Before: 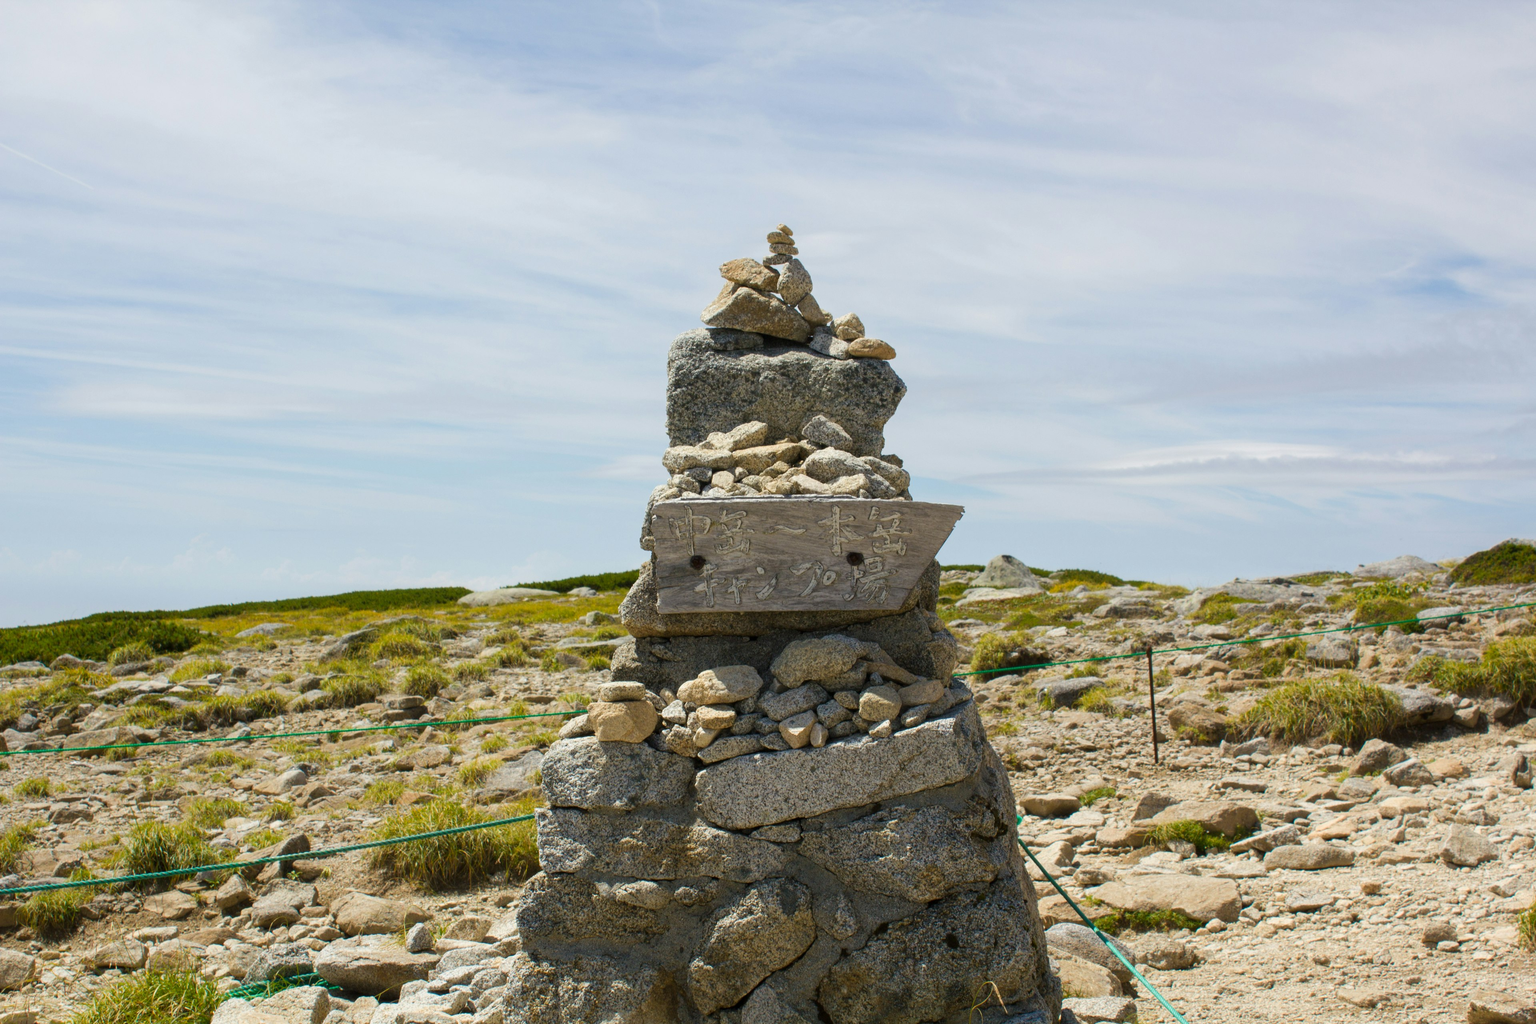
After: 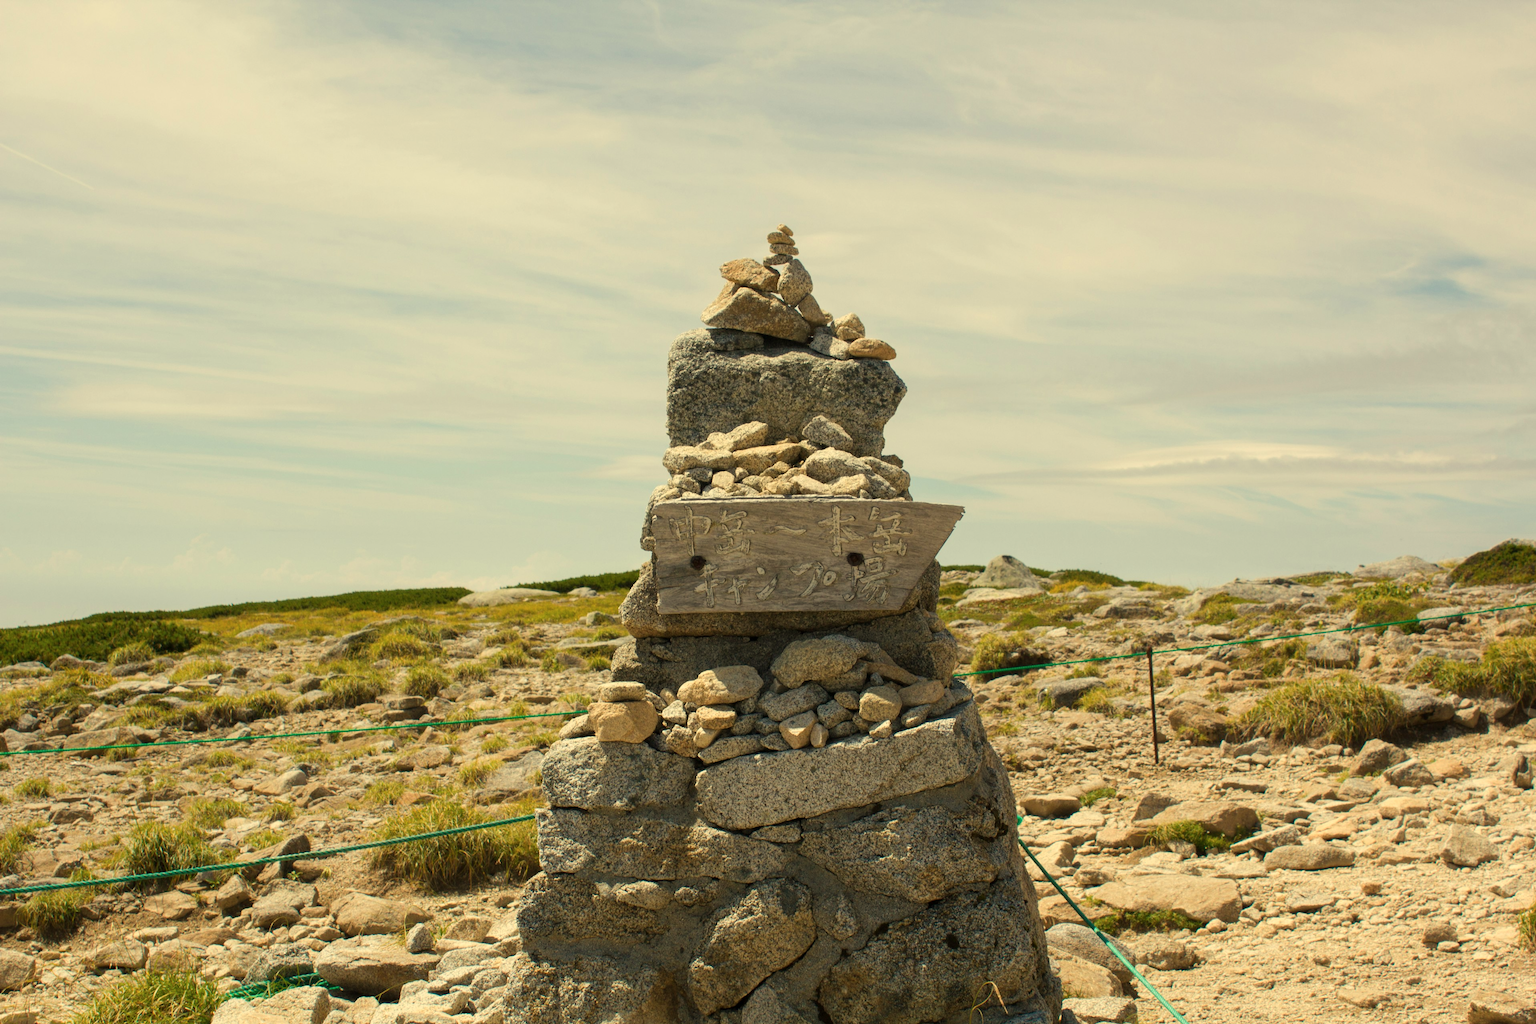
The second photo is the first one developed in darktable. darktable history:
white balance: red 1.08, blue 0.791
color balance rgb: linear chroma grading › global chroma 1.5%, linear chroma grading › mid-tones -1%, perceptual saturation grading › global saturation -3%, perceptual saturation grading › shadows -2%
